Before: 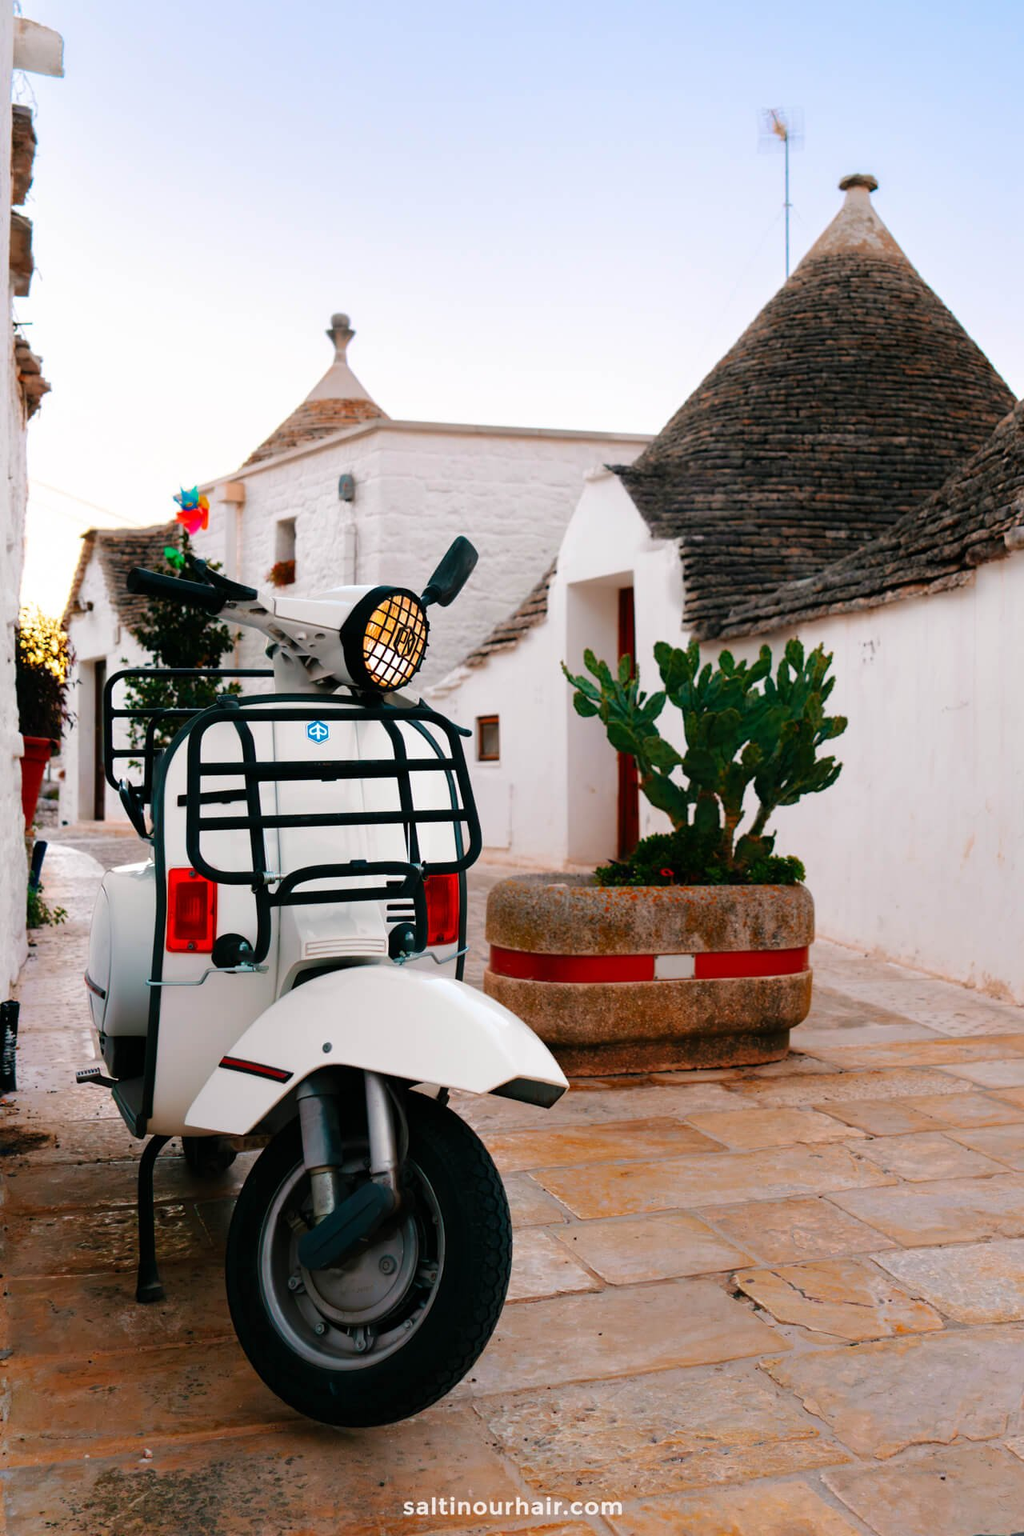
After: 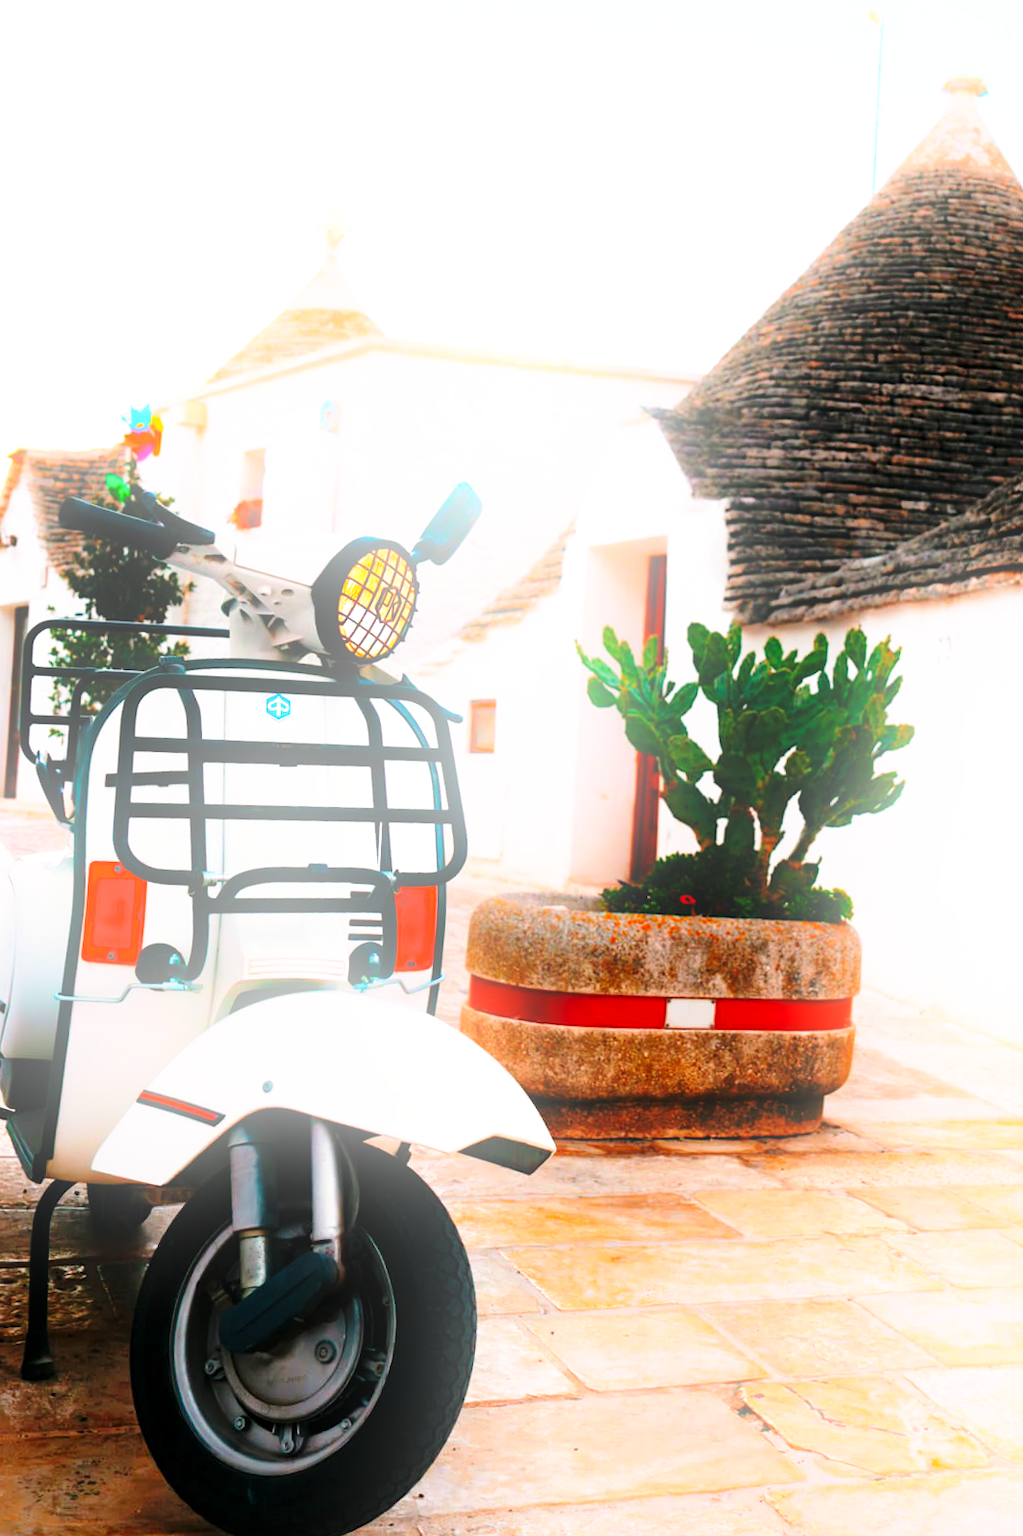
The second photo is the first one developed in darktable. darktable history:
crop and rotate: angle -3.27°, left 5.211%, top 5.211%, right 4.607%, bottom 4.607%
base curve: curves: ch0 [(0, 0) (0.026, 0.03) (0.109, 0.232) (0.351, 0.748) (0.669, 0.968) (1, 1)], preserve colors none
bloom: size 16%, threshold 98%, strength 20%
local contrast: mode bilateral grid, contrast 20, coarseness 50, detail 120%, midtone range 0.2
